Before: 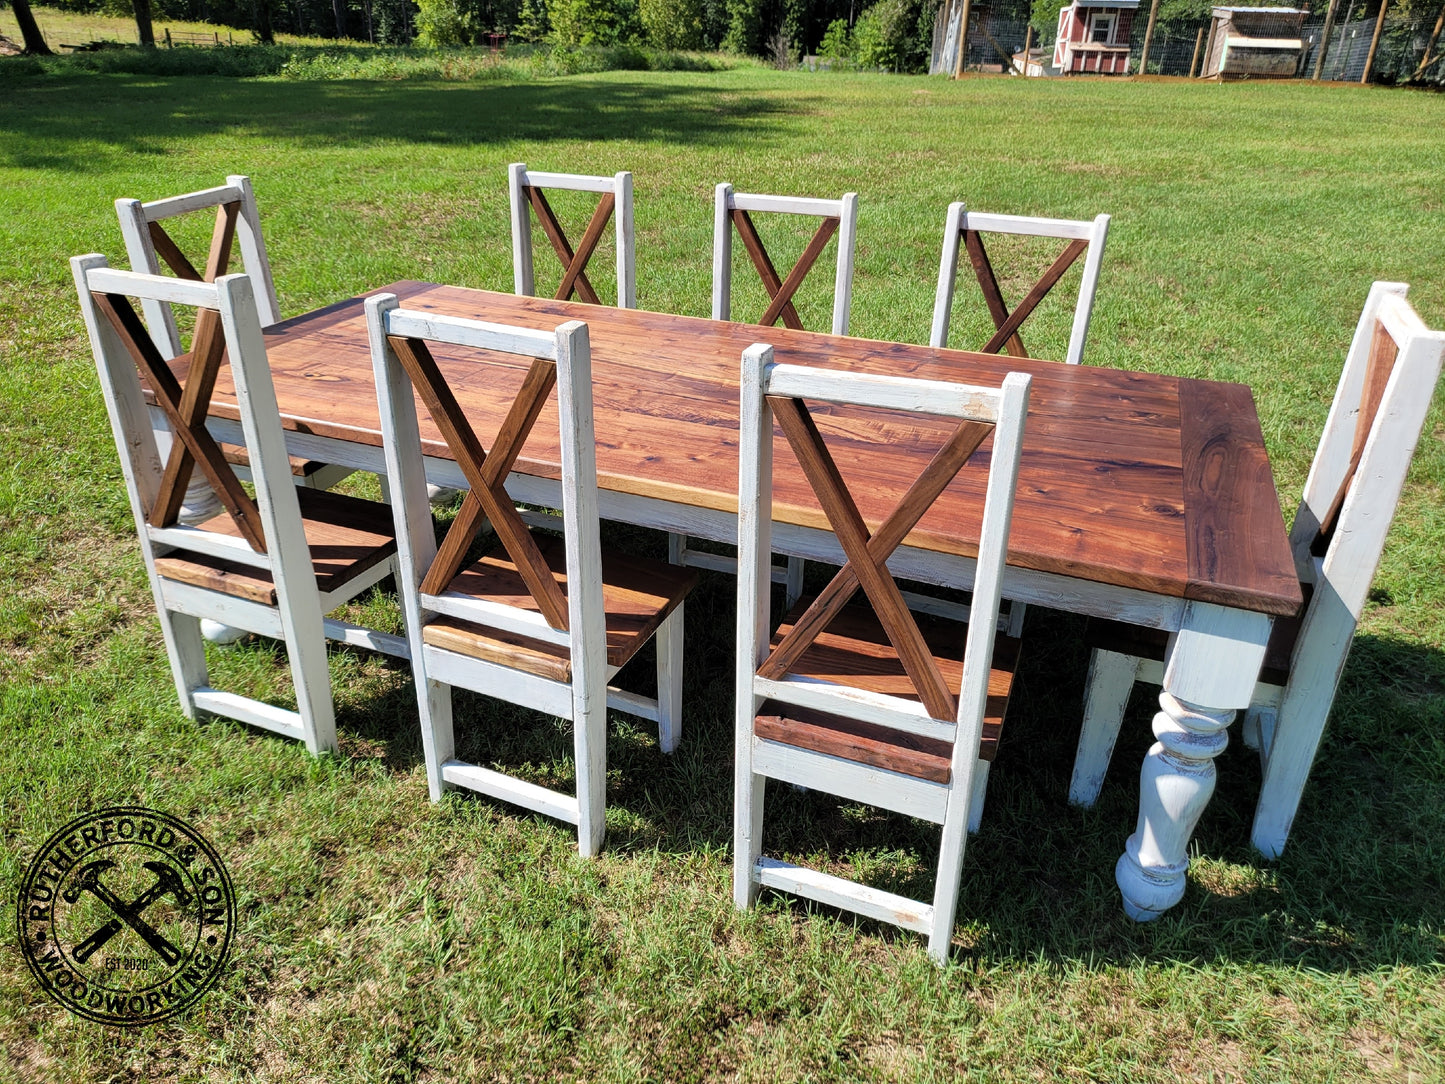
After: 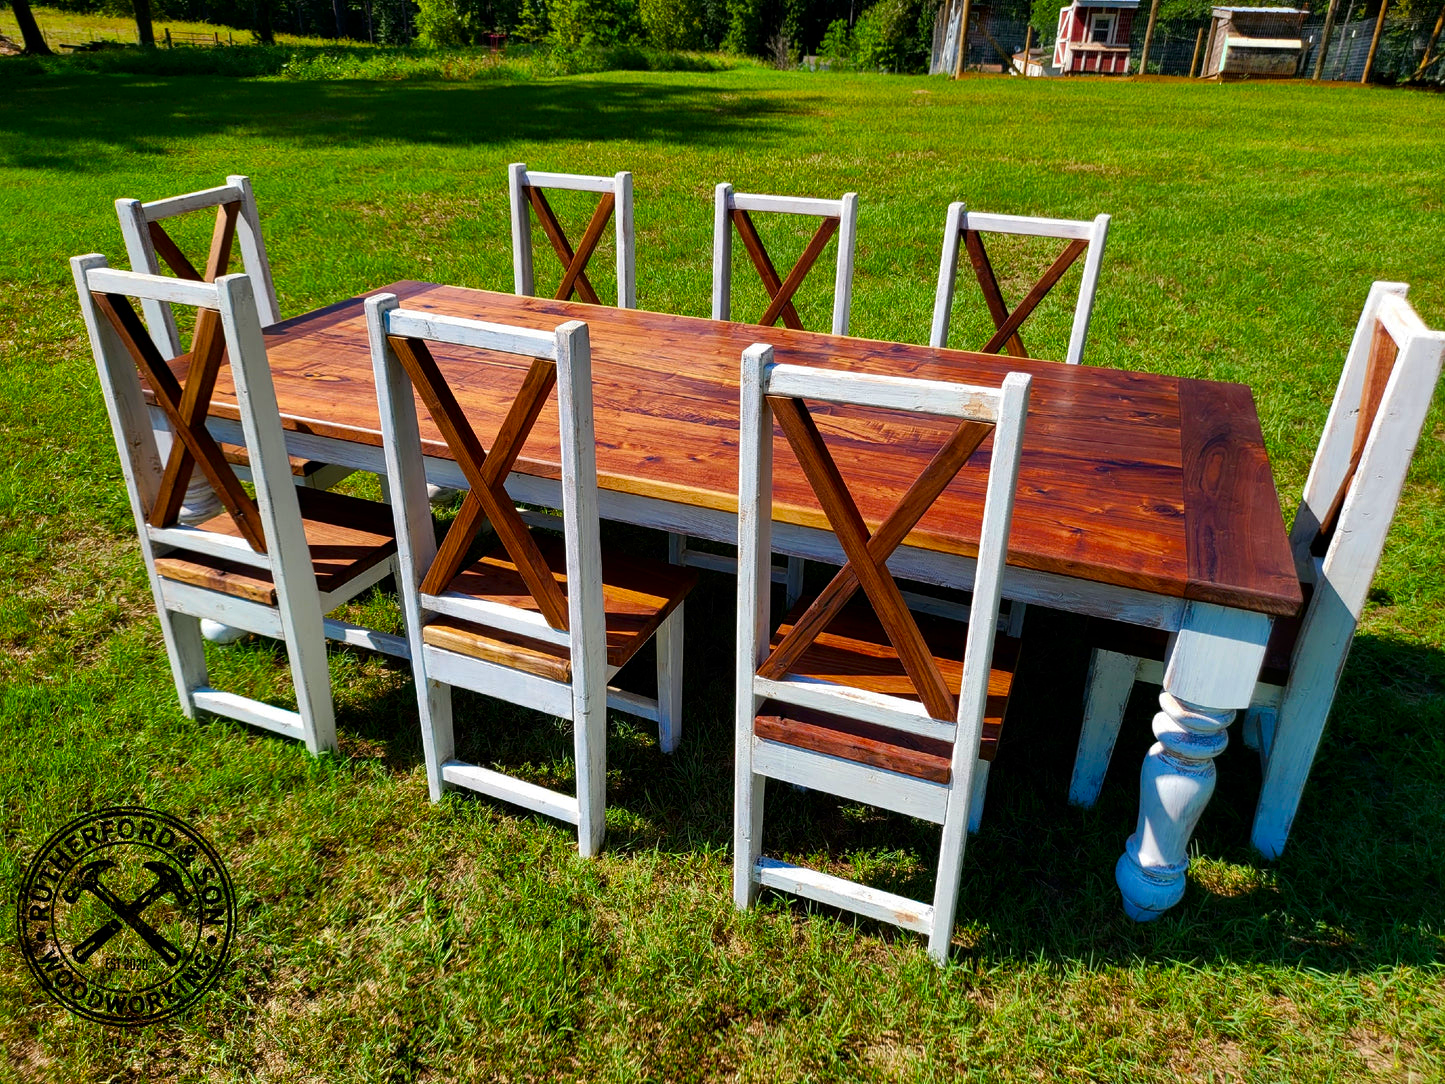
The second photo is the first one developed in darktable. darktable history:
color balance rgb: linear chroma grading › global chroma 15%, perceptual saturation grading › global saturation 30%
contrast brightness saturation: brightness -0.2, saturation 0.08
